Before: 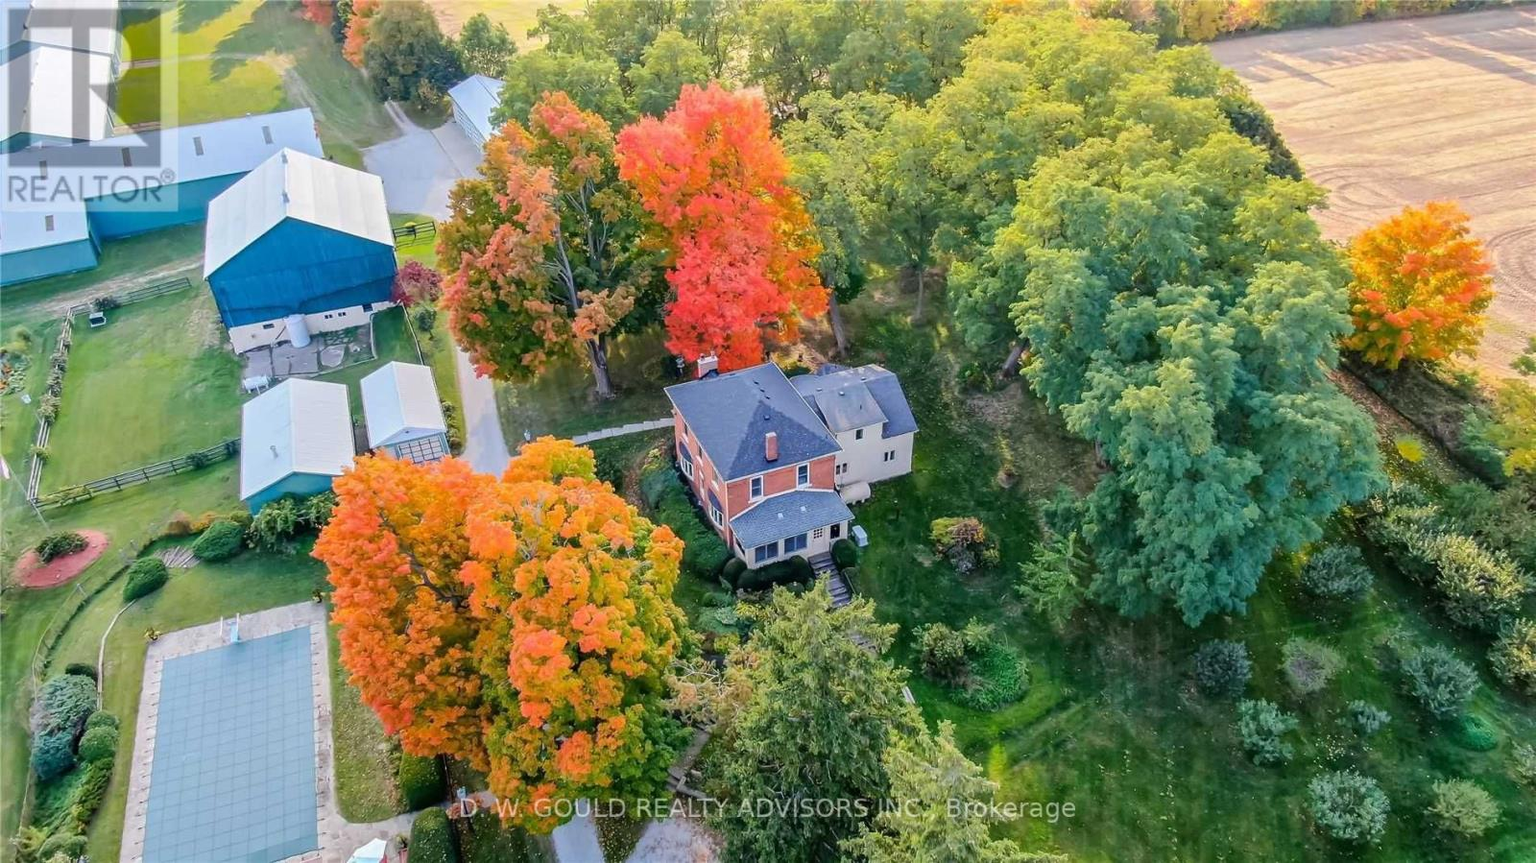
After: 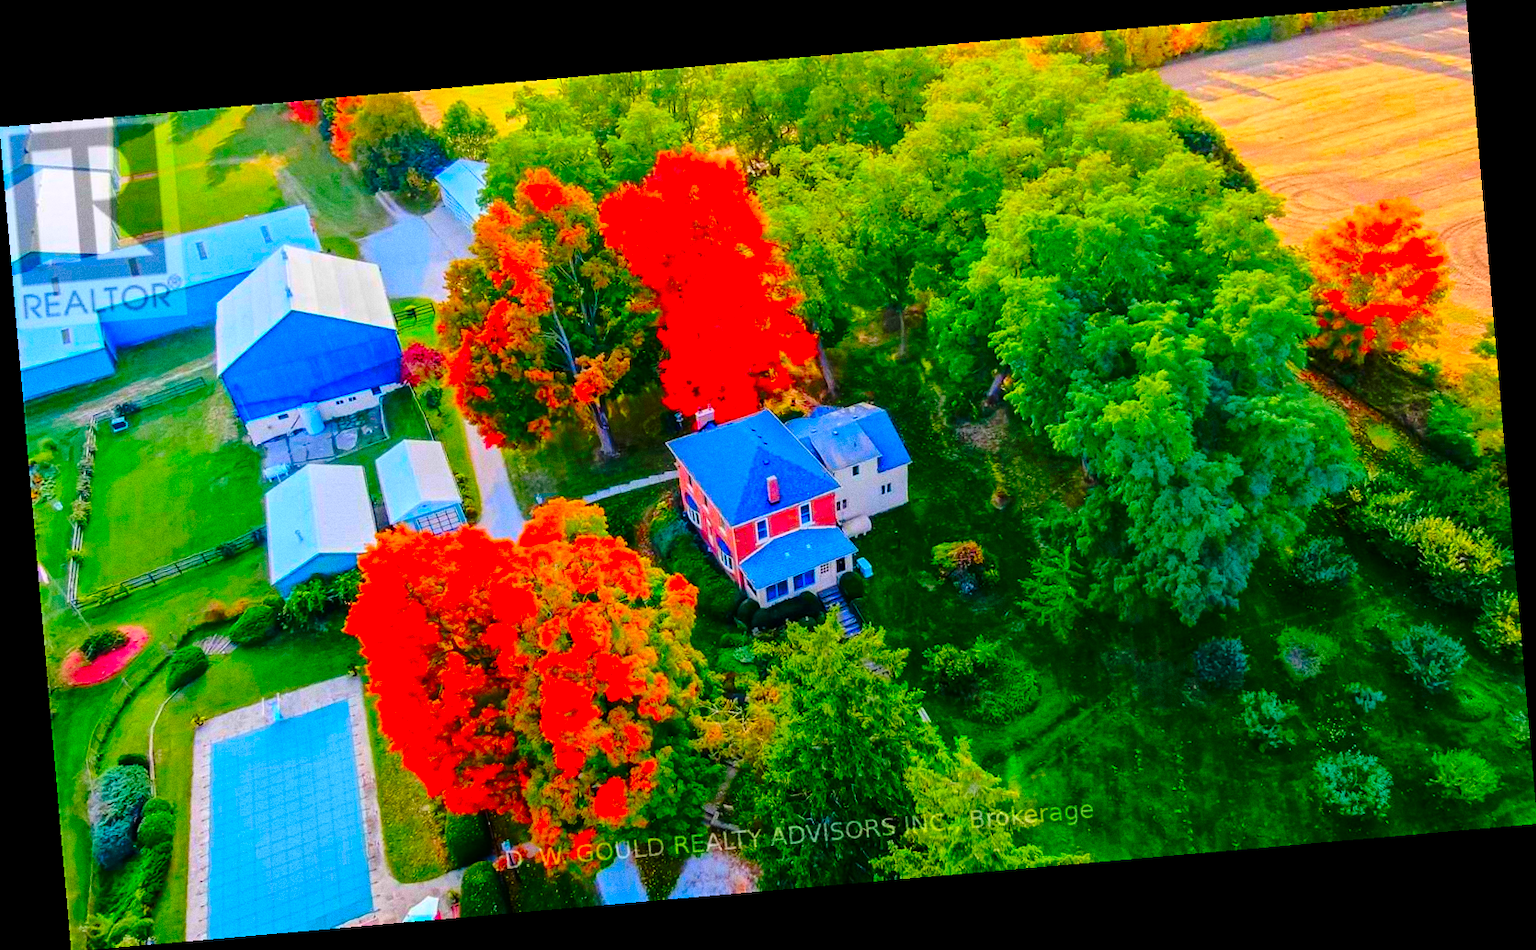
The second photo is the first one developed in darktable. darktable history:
rotate and perspective: rotation -4.98°, automatic cropping off
base curve: curves: ch0 [(0, 0) (0.073, 0.04) (0.157, 0.139) (0.492, 0.492) (0.758, 0.758) (1, 1)], preserve colors none
color correction: saturation 2.15
contrast brightness saturation: brightness -0.02, saturation 0.35
grain: on, module defaults
